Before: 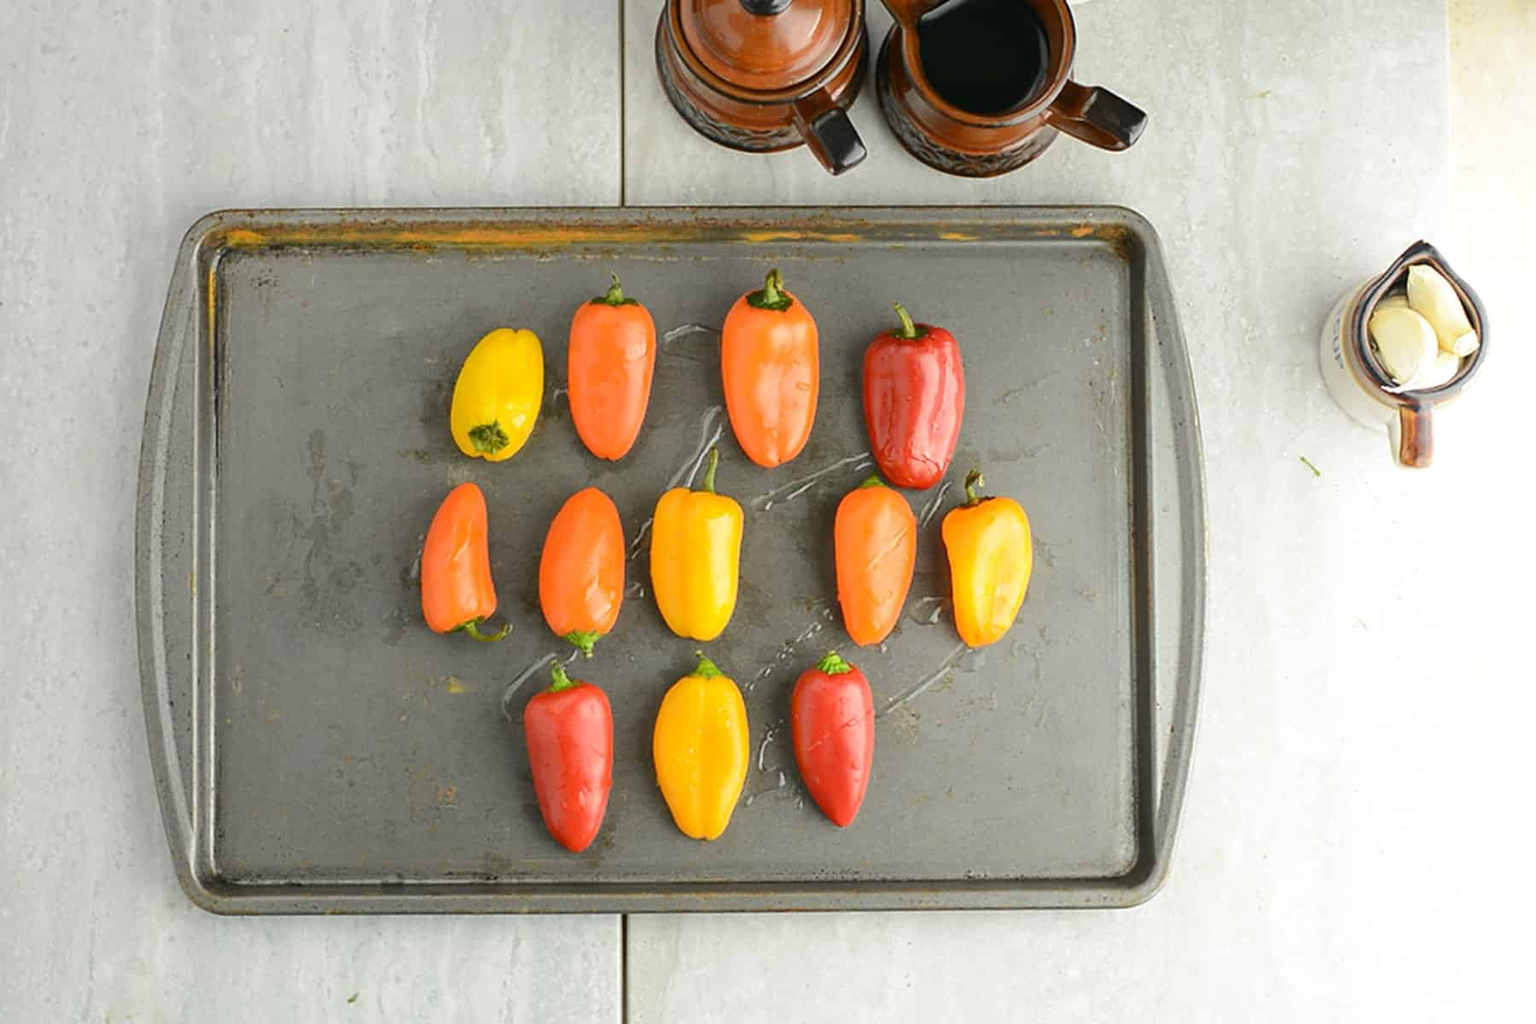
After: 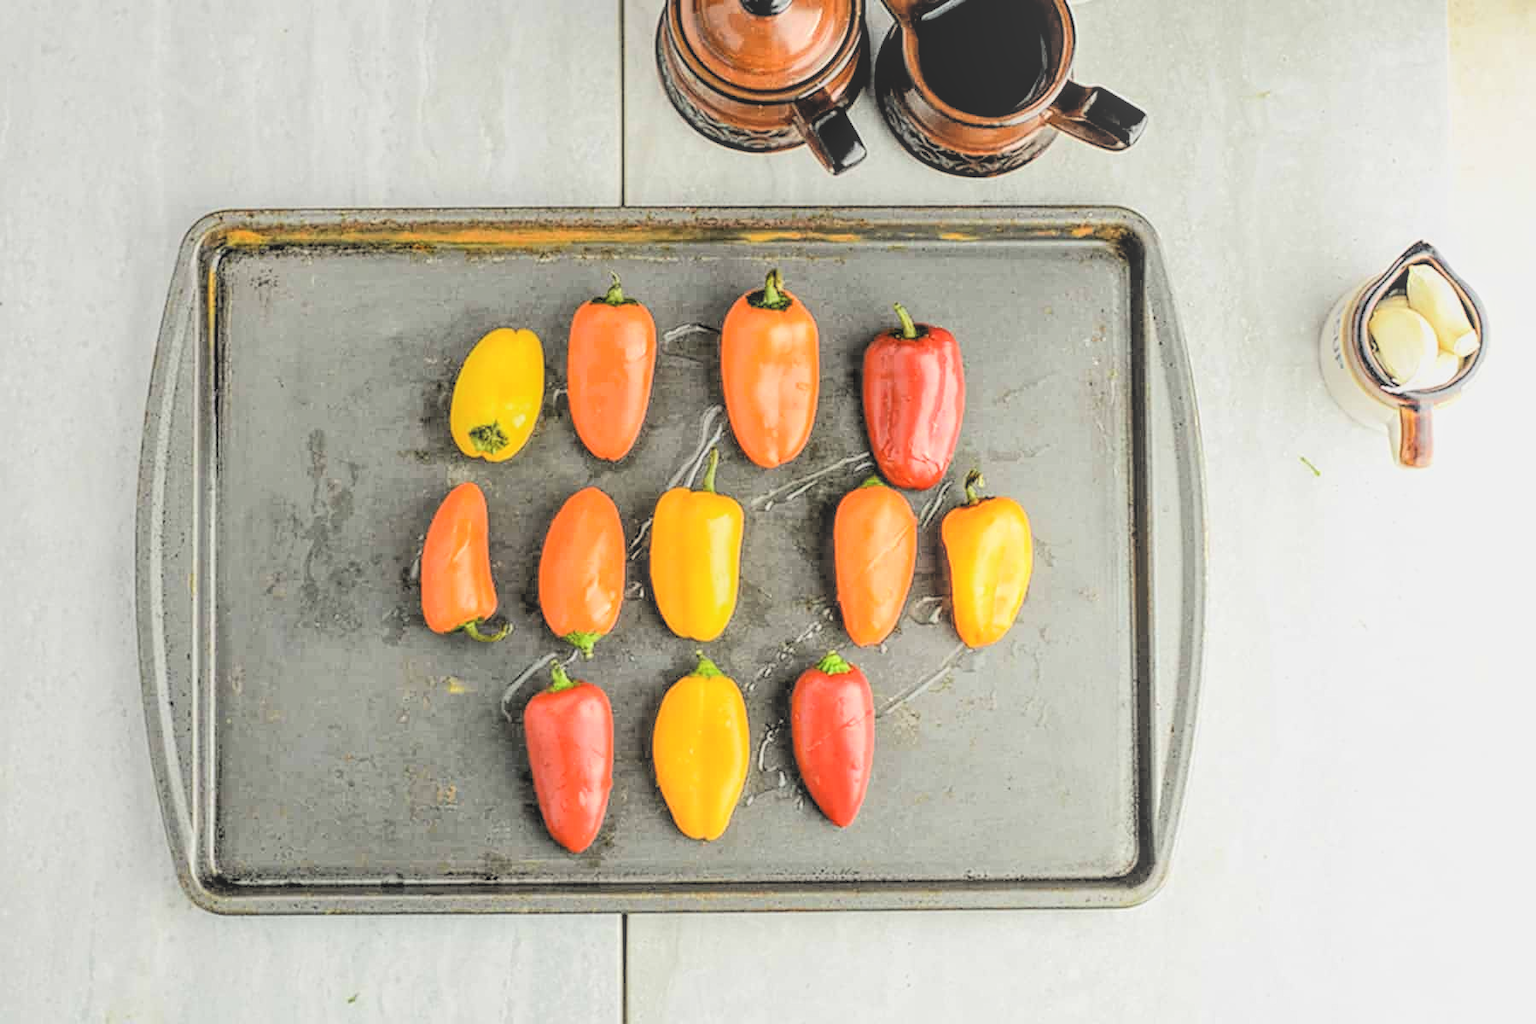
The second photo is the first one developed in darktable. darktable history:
contrast brightness saturation: brightness 0.119
local contrast: highlights 66%, shadows 34%, detail 167%, midtone range 0.2
tone equalizer: -8 EV -0.727 EV, -7 EV -0.689 EV, -6 EV -0.595 EV, -5 EV -0.368 EV, -3 EV 0.367 EV, -2 EV 0.6 EV, -1 EV 0.696 EV, +0 EV 0.774 EV, edges refinement/feathering 500, mask exposure compensation -1.57 EV, preserve details no
filmic rgb: black relative exposure -4.27 EV, white relative exposure 4.56 EV, hardness 2.37, contrast 1.061, color science v6 (2022), iterations of high-quality reconstruction 0
